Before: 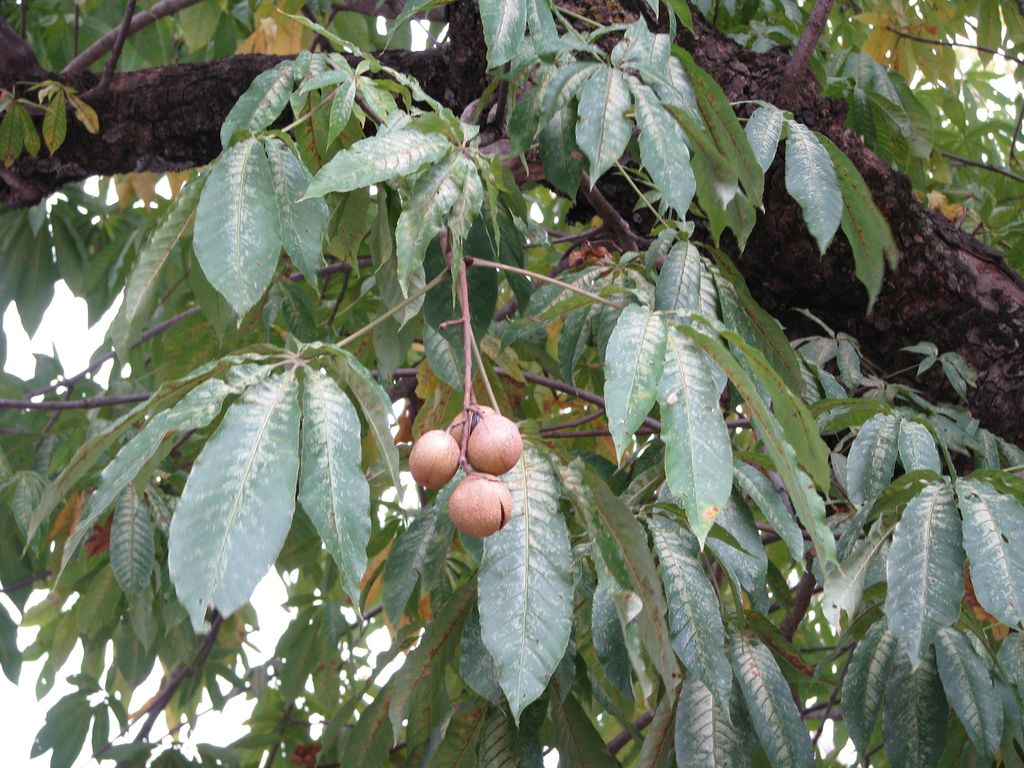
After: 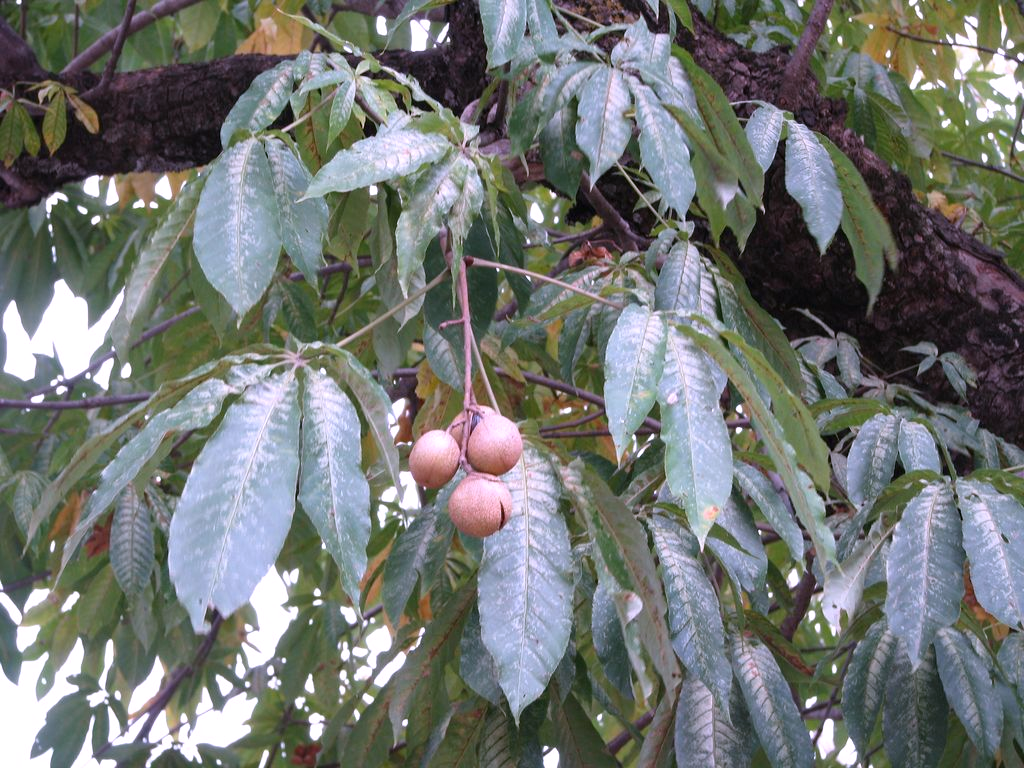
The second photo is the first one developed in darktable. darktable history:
white balance: red 1.042, blue 1.17
exposure: compensate exposure bias true, compensate highlight preservation false
